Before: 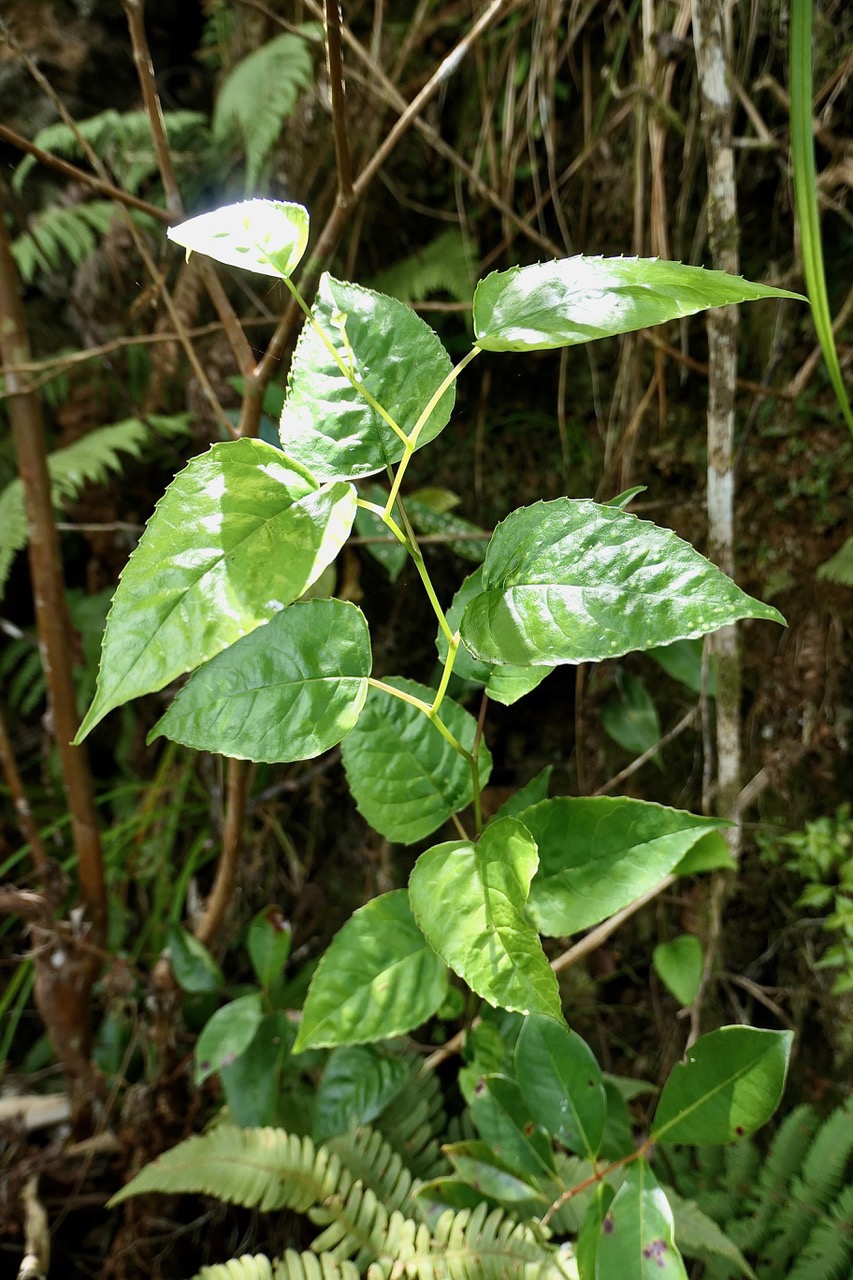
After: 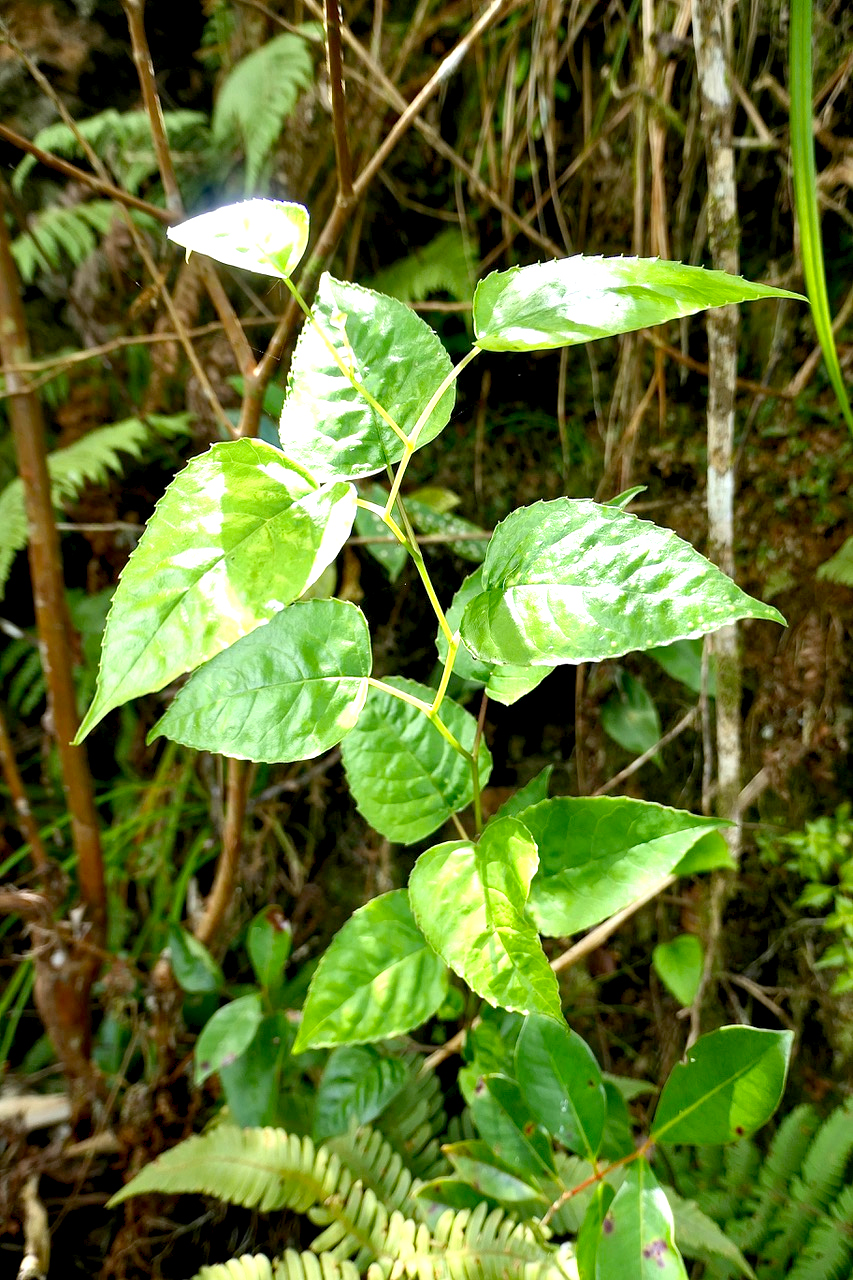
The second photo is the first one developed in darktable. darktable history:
levels: levels [0, 0.478, 1]
exposure: exposure 0.948 EV, compensate exposure bias true, compensate highlight preservation false
vignetting: fall-off start 31.67%, fall-off radius 35.12%, brightness -0.238, saturation 0.15
